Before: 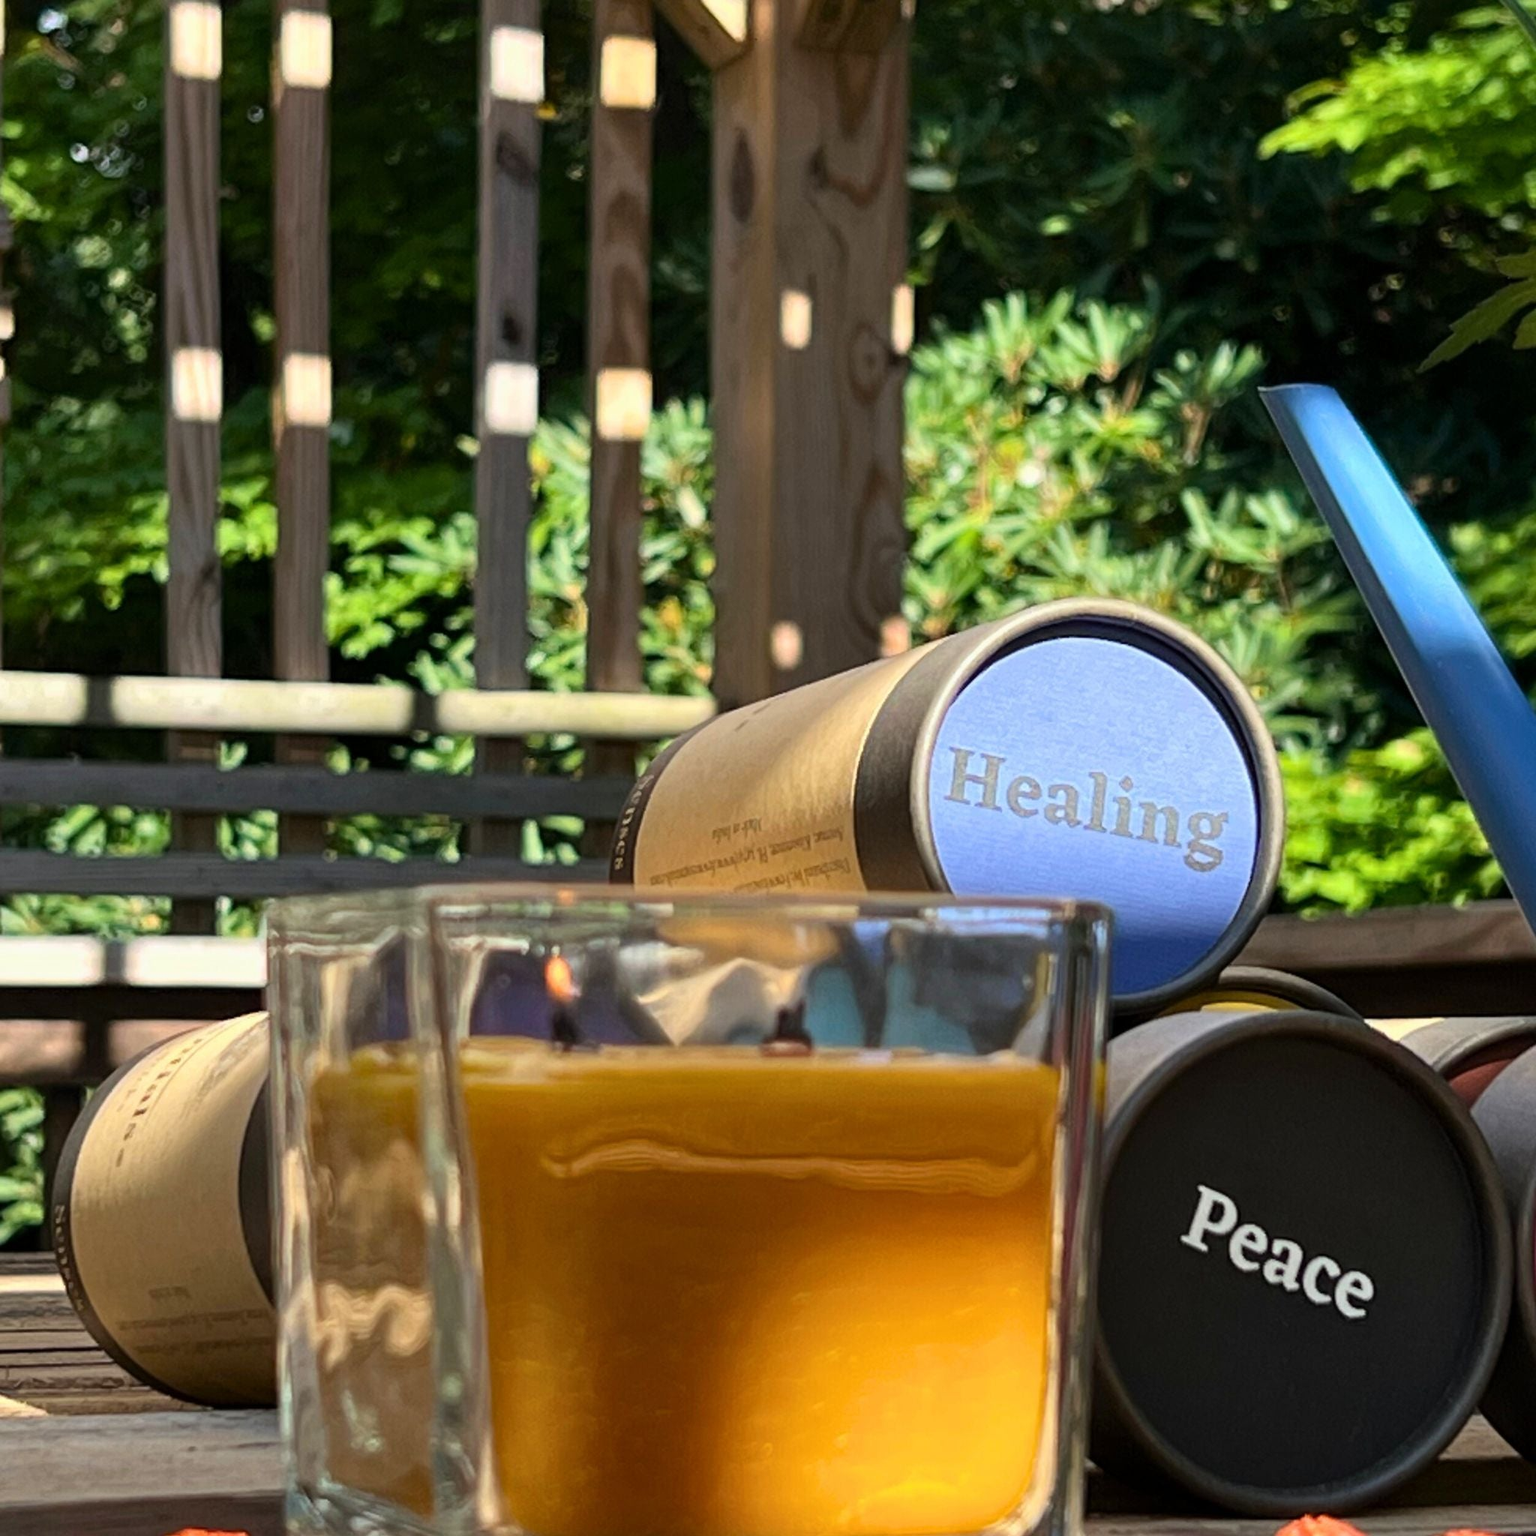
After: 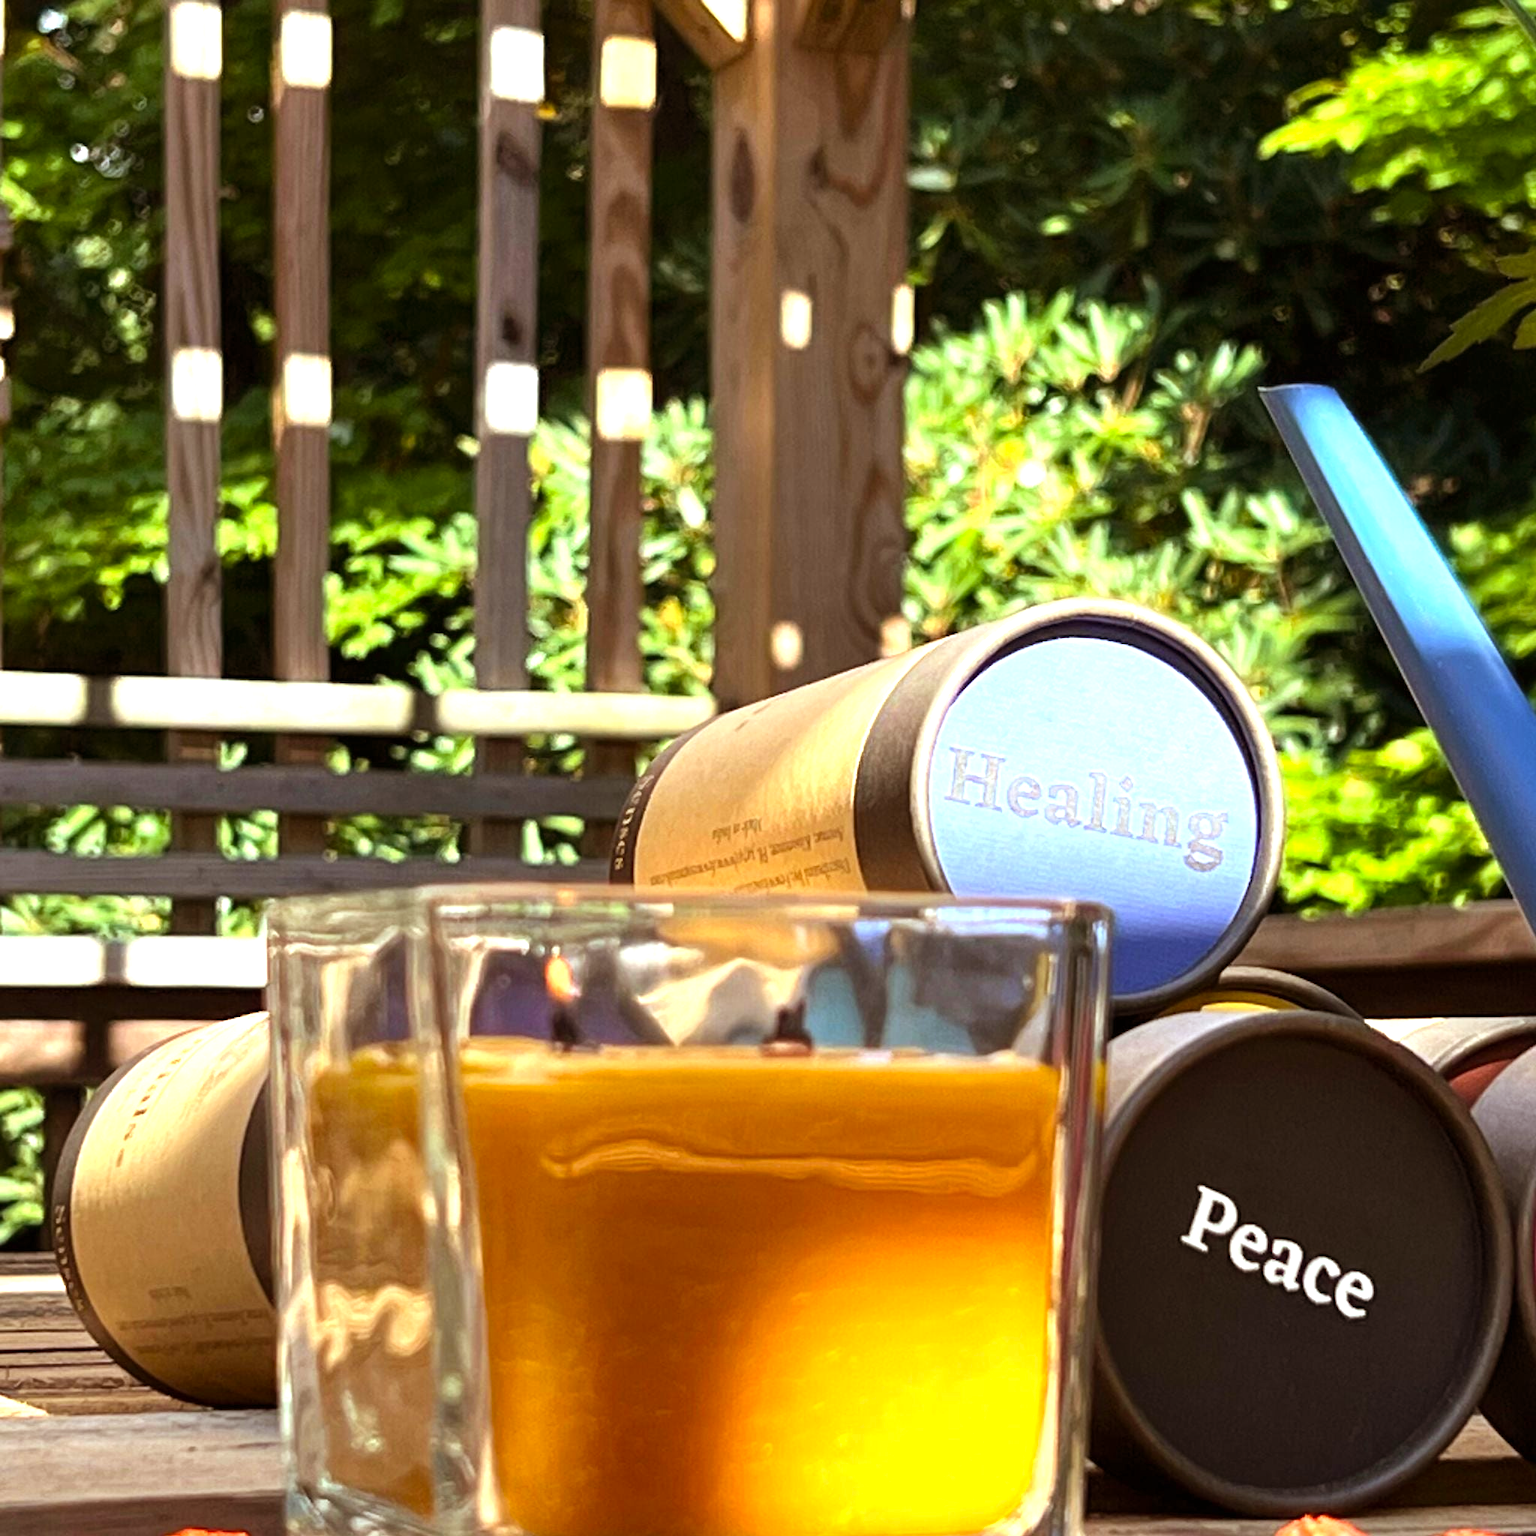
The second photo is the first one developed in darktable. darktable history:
rgb levels: mode RGB, independent channels, levels [[0, 0.5, 1], [0, 0.521, 1], [0, 0.536, 1]]
exposure: black level correction 0, exposure 1 EV, compensate exposure bias true, compensate highlight preservation false
